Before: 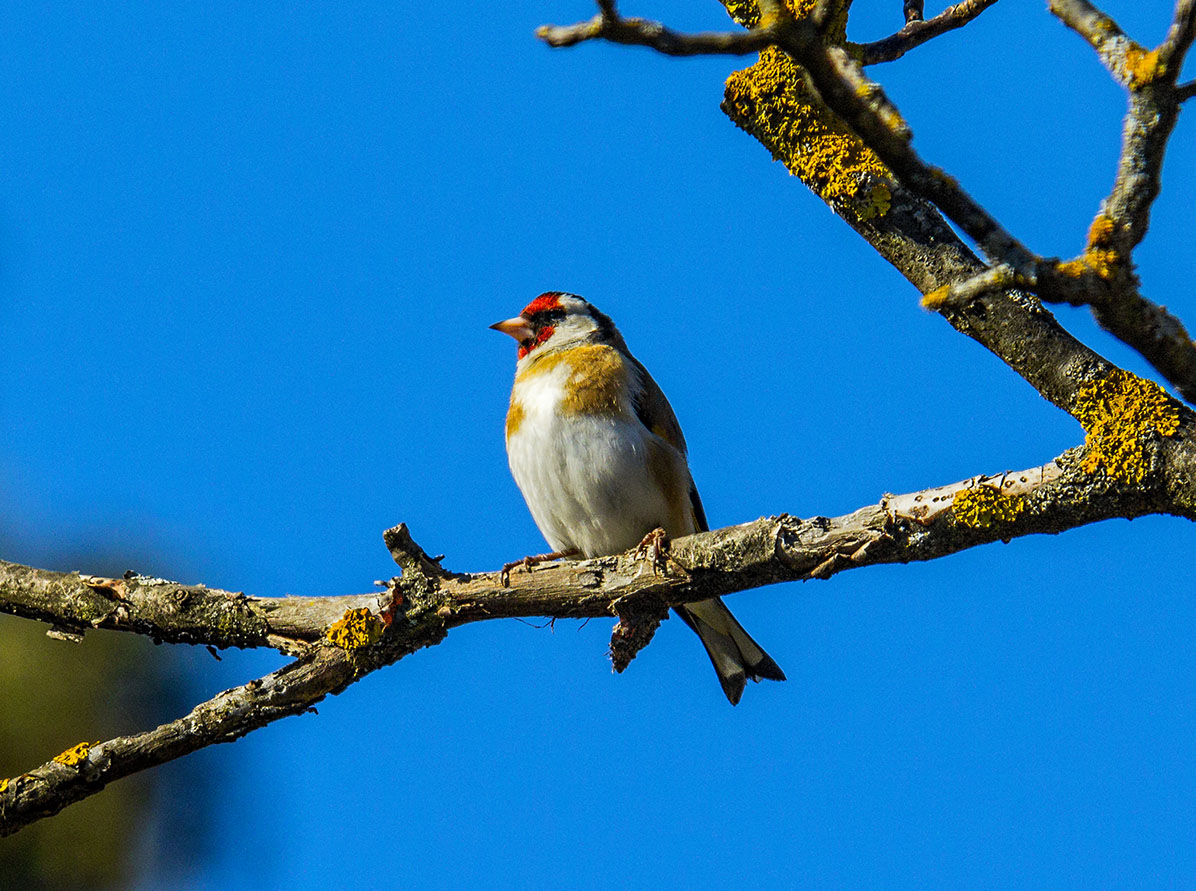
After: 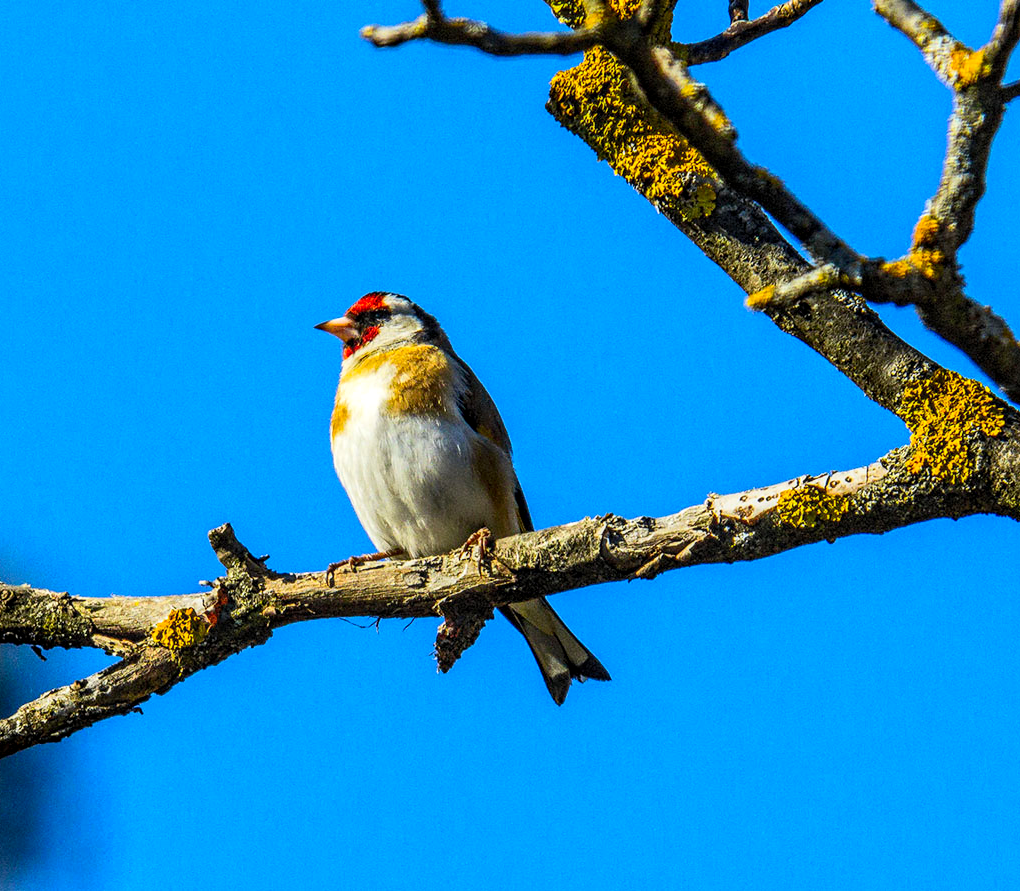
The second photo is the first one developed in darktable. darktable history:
crop and rotate: left 14.639%
local contrast: on, module defaults
contrast brightness saturation: contrast 0.204, brightness 0.158, saturation 0.219
